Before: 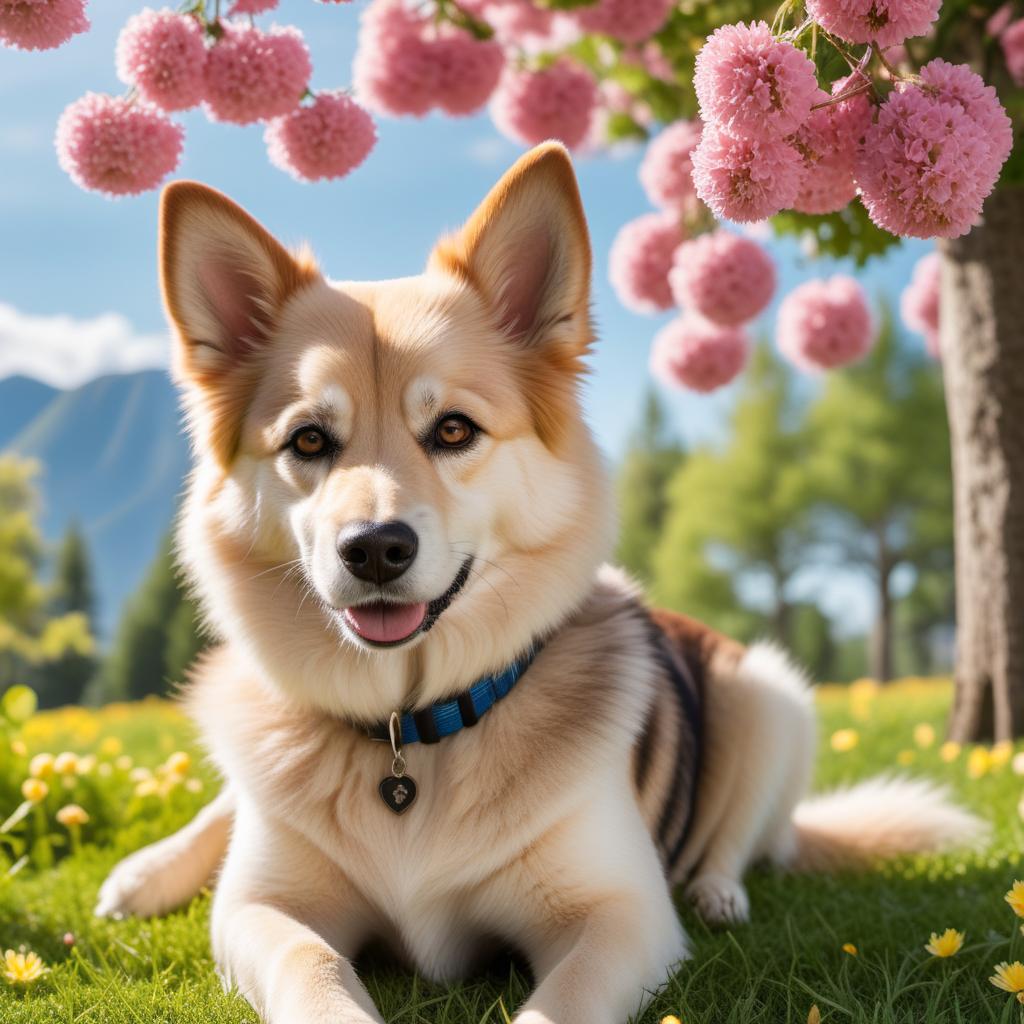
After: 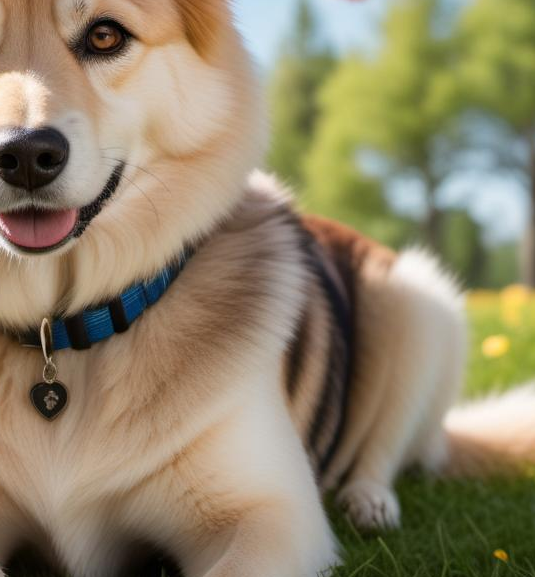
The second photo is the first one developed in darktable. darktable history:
crop: left 34.093%, top 38.477%, right 13.657%, bottom 5.11%
